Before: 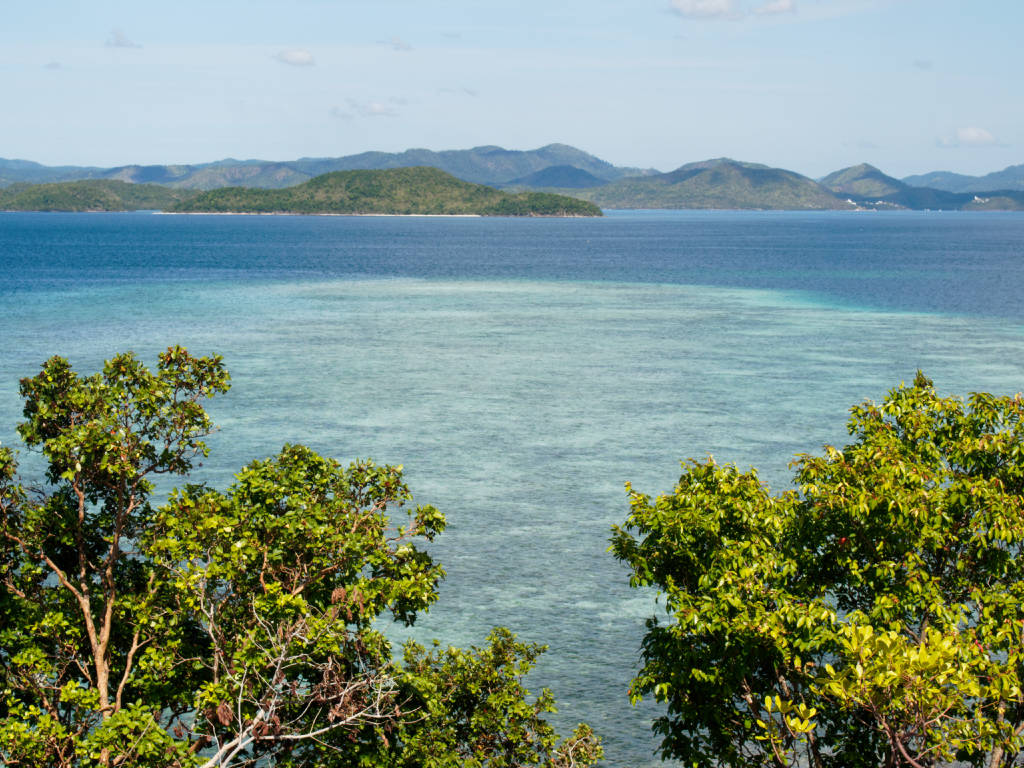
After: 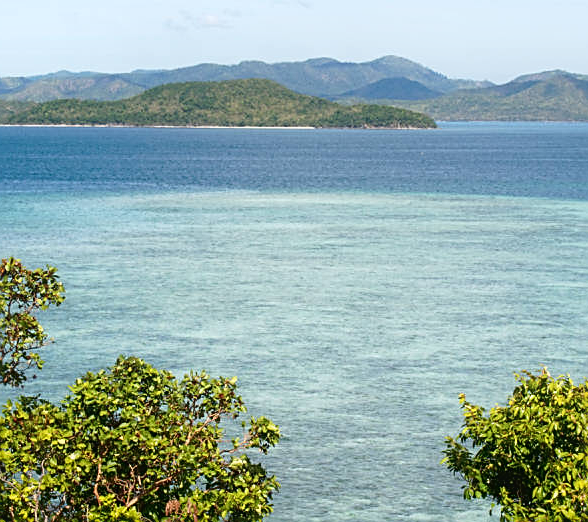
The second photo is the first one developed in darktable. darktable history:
contrast equalizer: y [[0.439, 0.44, 0.442, 0.457, 0.493, 0.498], [0.5 ×6], [0.5 ×6], [0 ×6], [0 ×6]]
sharpen: on, module defaults
crop: left 16.256%, top 11.464%, right 26.264%, bottom 20.521%
tone curve: curves: ch0 [(0, 0) (0.003, 0.001) (0.011, 0.005) (0.025, 0.01) (0.044, 0.019) (0.069, 0.029) (0.1, 0.042) (0.136, 0.078) (0.177, 0.129) (0.224, 0.182) (0.277, 0.246) (0.335, 0.318) (0.399, 0.396) (0.468, 0.481) (0.543, 0.573) (0.623, 0.672) (0.709, 0.777) (0.801, 0.881) (0.898, 0.975) (1, 1)], color space Lab, independent channels, preserve colors none
